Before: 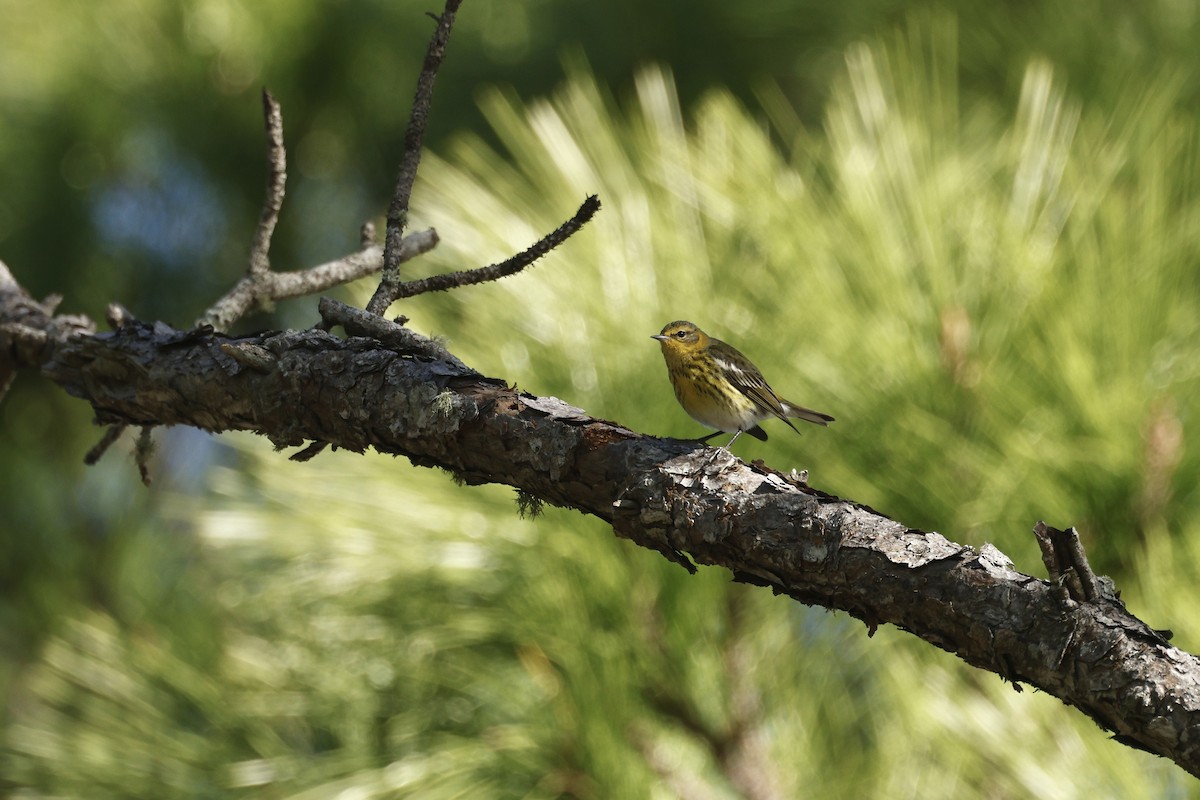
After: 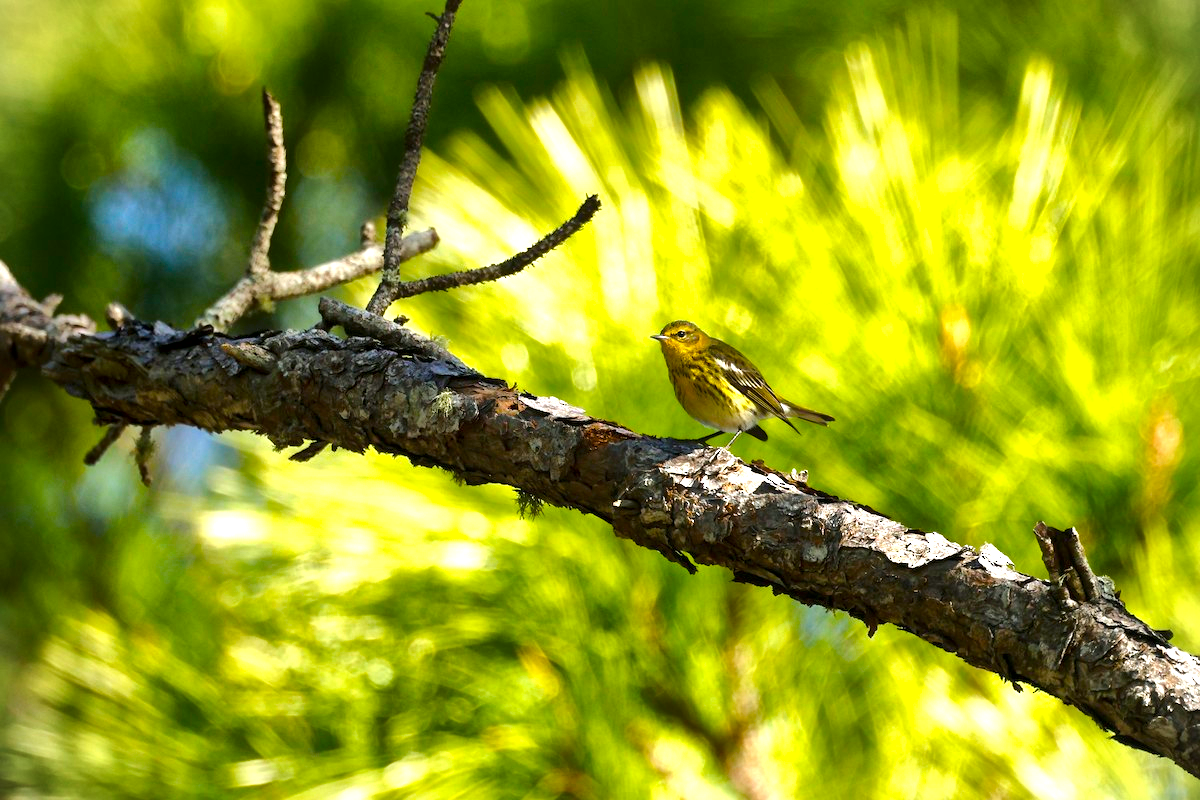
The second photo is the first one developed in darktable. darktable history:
tone equalizer: -8 EV -0.781 EV, -7 EV -0.678 EV, -6 EV -0.608 EV, -5 EV -0.381 EV, -3 EV 0.401 EV, -2 EV 0.6 EV, -1 EV 0.7 EV, +0 EV 0.765 EV, smoothing diameter 24.85%, edges refinement/feathering 8.13, preserve details guided filter
local contrast: mode bilateral grid, contrast 19, coarseness 51, detail 178%, midtone range 0.2
color balance rgb: perceptual saturation grading › global saturation 28.278%, perceptual saturation grading › mid-tones 12.419%, perceptual saturation grading › shadows 9.275%, perceptual brilliance grading › mid-tones 10.482%, perceptual brilliance grading › shadows 14.864%, global vibrance 35.031%, contrast 9.495%
vignetting: fall-off start 91.31%, brightness -0.154
